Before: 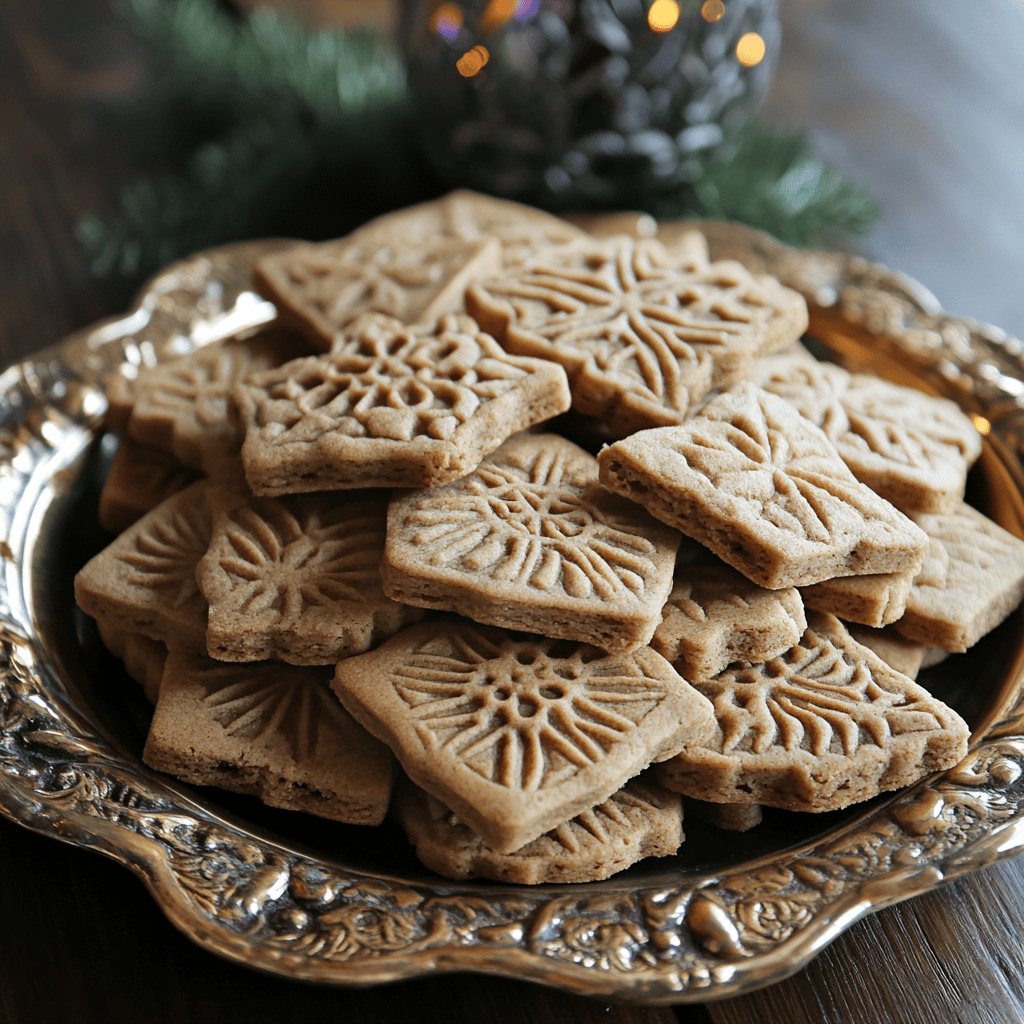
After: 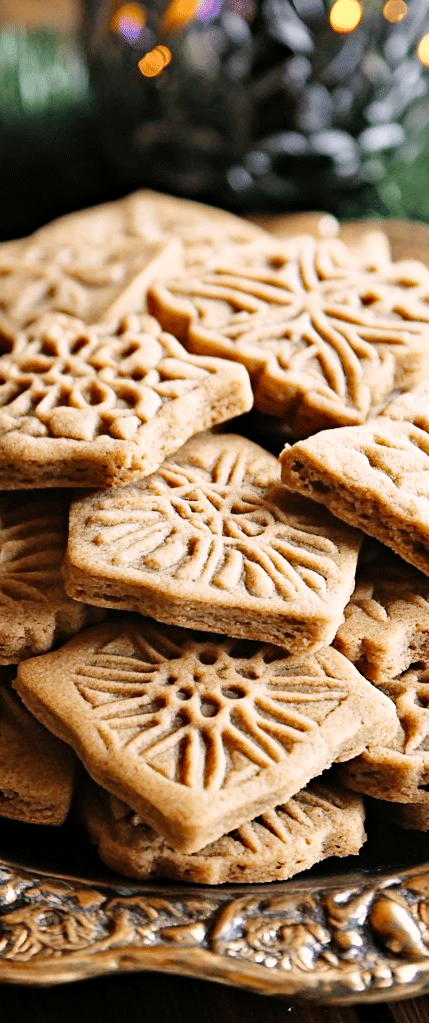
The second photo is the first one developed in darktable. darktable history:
color correction: highlights a* 5.99, highlights b* 4.84
crop: left 31.12%, right 26.923%
haze removal: compatibility mode true, adaptive false
base curve: curves: ch0 [(0, 0) (0.008, 0.007) (0.022, 0.029) (0.048, 0.089) (0.092, 0.197) (0.191, 0.399) (0.275, 0.534) (0.357, 0.65) (0.477, 0.78) (0.542, 0.833) (0.799, 0.973) (1, 1)], preserve colors none
